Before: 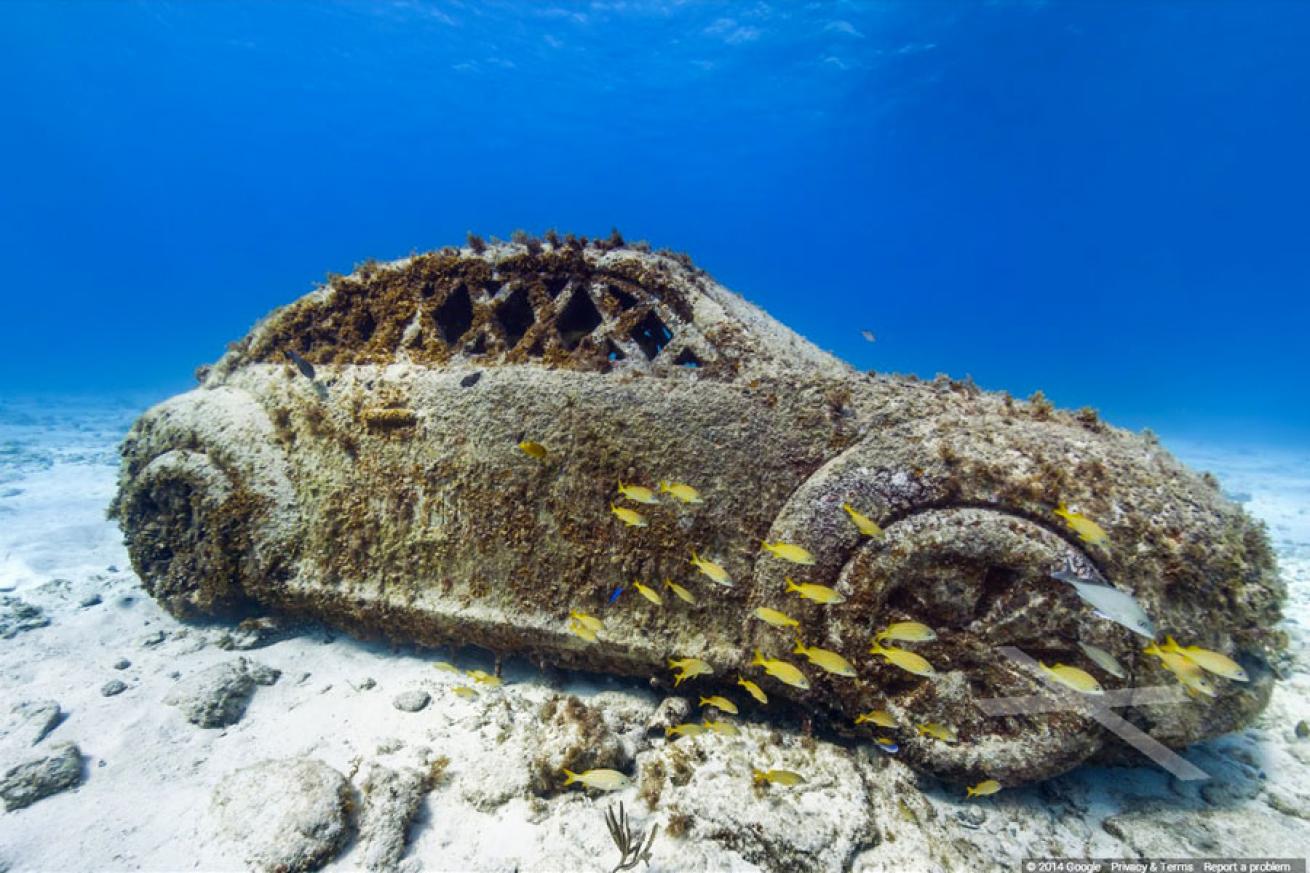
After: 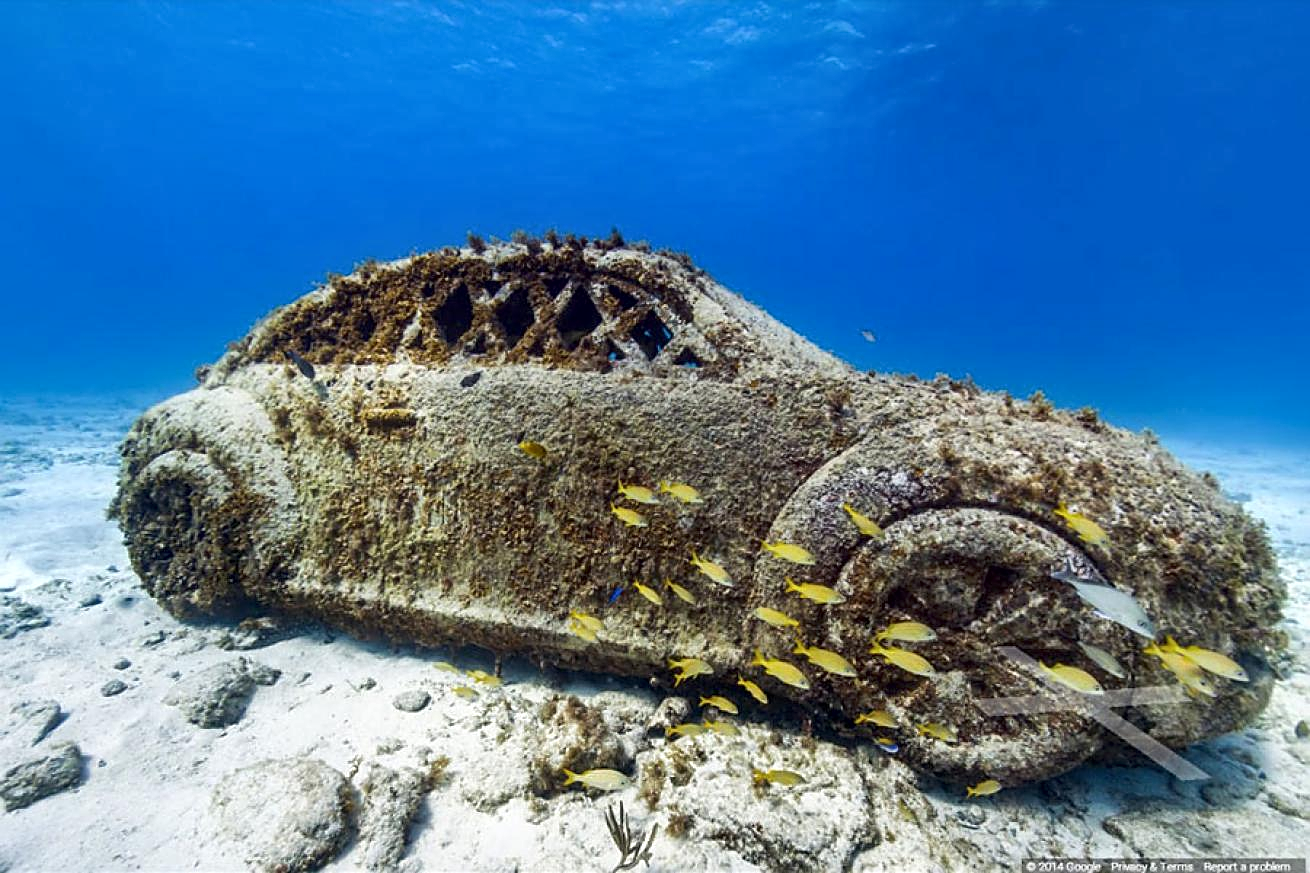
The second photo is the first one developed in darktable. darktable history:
local contrast: mode bilateral grid, contrast 20, coarseness 50, detail 132%, midtone range 0.2
sharpen: on, module defaults
